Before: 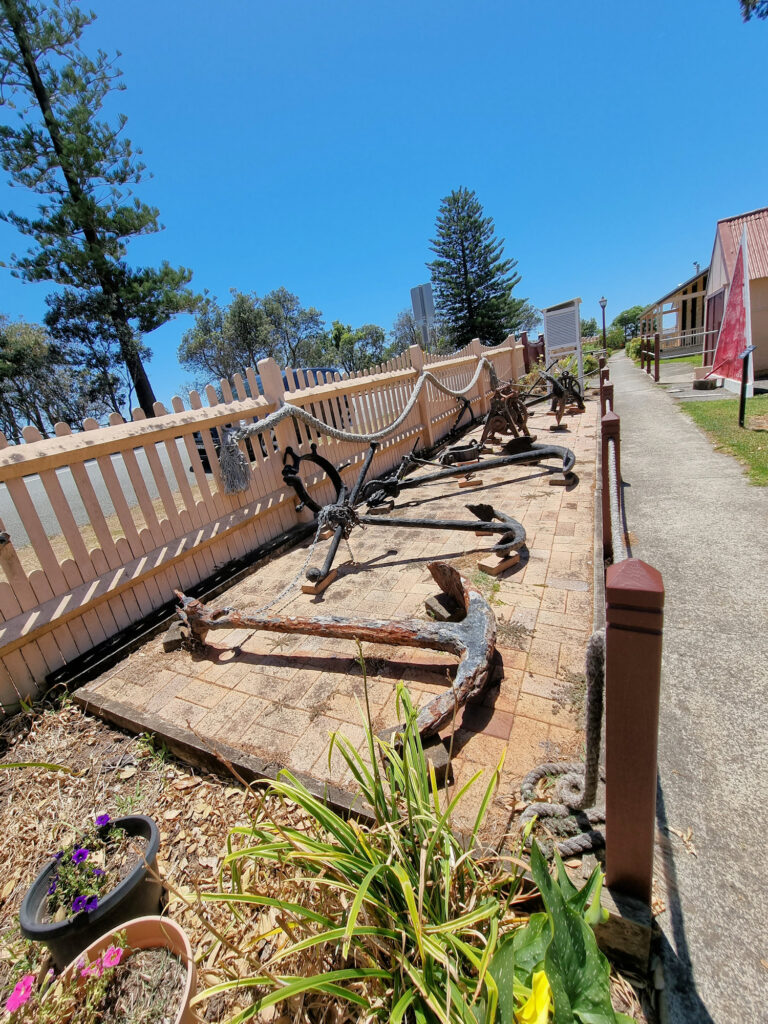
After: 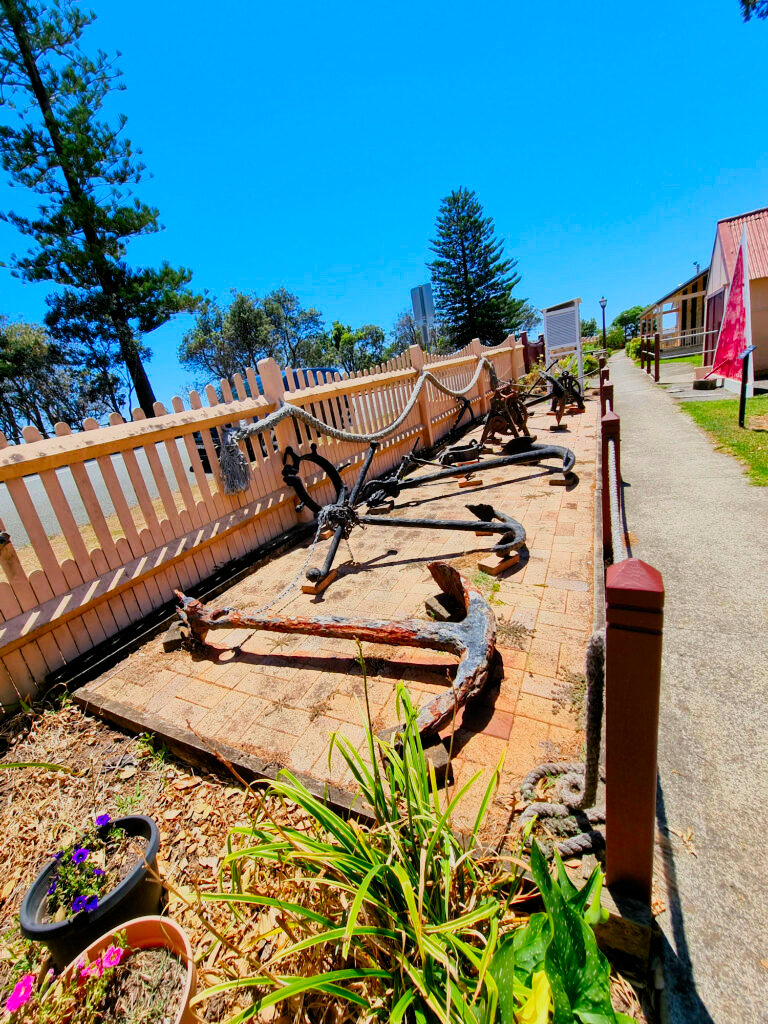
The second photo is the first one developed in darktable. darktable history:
contrast brightness saturation: contrast 0.261, brightness 0.013, saturation 0.884
filmic rgb: black relative exposure -7.65 EV, white relative exposure 4.56 EV, hardness 3.61, color science v5 (2021), contrast in shadows safe, contrast in highlights safe
